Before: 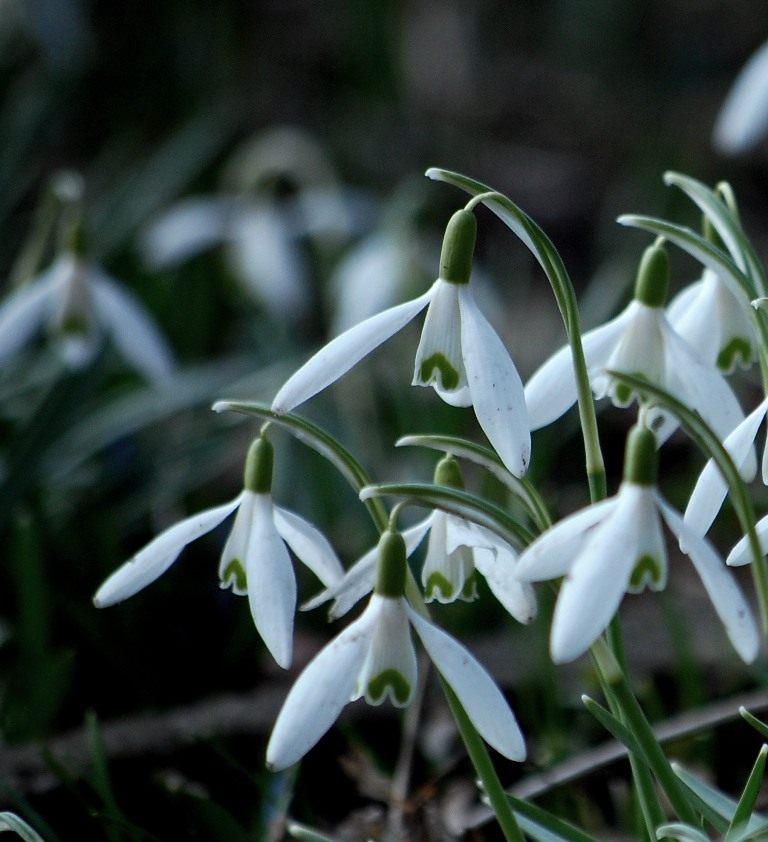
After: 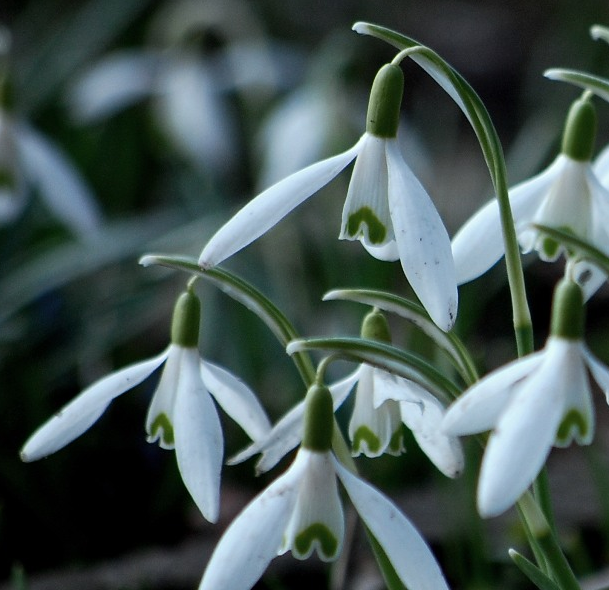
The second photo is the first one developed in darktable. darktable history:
crop: left 9.563%, top 17.418%, right 11.041%, bottom 12.399%
